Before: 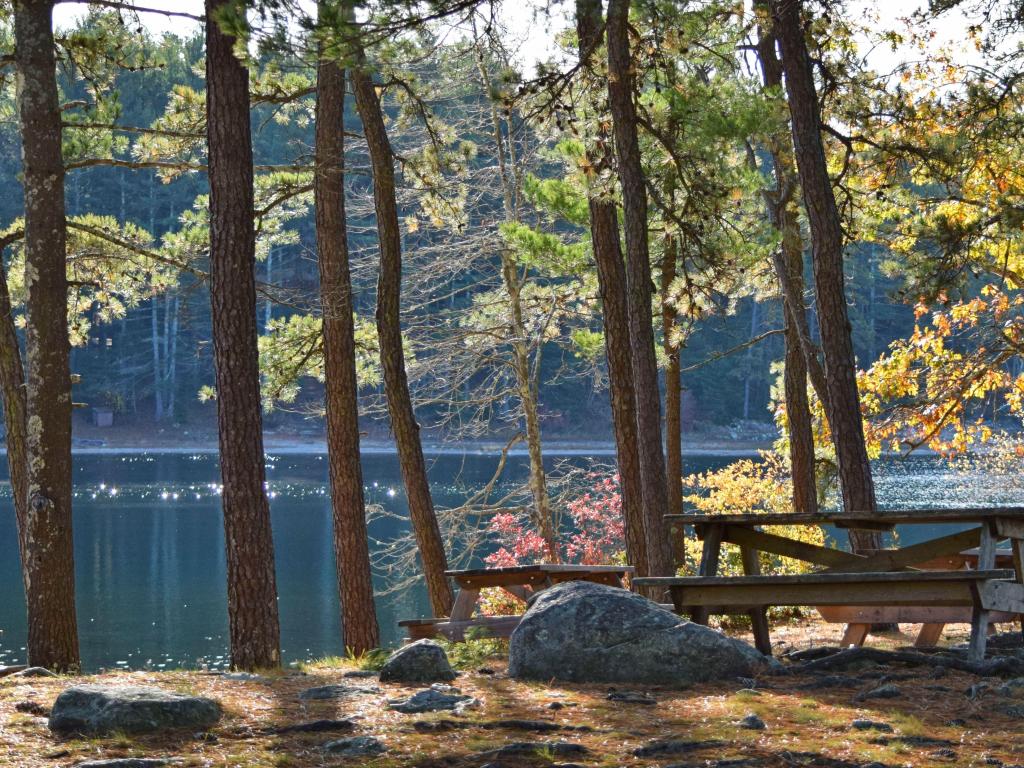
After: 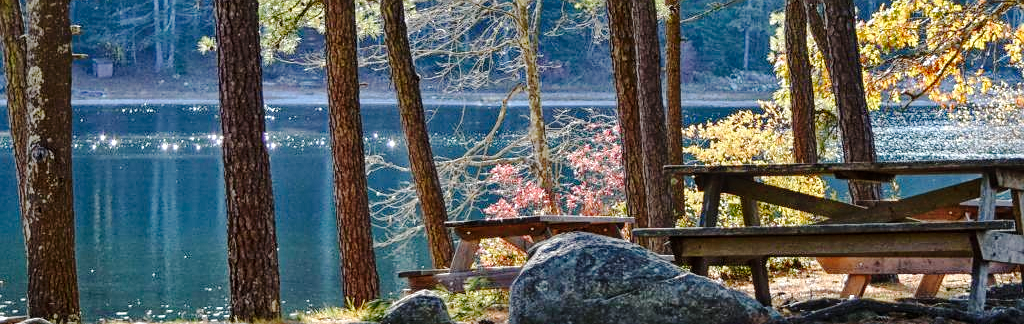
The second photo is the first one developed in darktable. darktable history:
local contrast: on, module defaults
crop: top 45.551%, bottom 12.262%
sharpen: radius 1
tone curve: curves: ch0 [(0, 0) (0.003, 0.002) (0.011, 0.008) (0.025, 0.016) (0.044, 0.026) (0.069, 0.04) (0.1, 0.061) (0.136, 0.104) (0.177, 0.15) (0.224, 0.22) (0.277, 0.307) (0.335, 0.399) (0.399, 0.492) (0.468, 0.575) (0.543, 0.638) (0.623, 0.701) (0.709, 0.778) (0.801, 0.85) (0.898, 0.934) (1, 1)], preserve colors none
